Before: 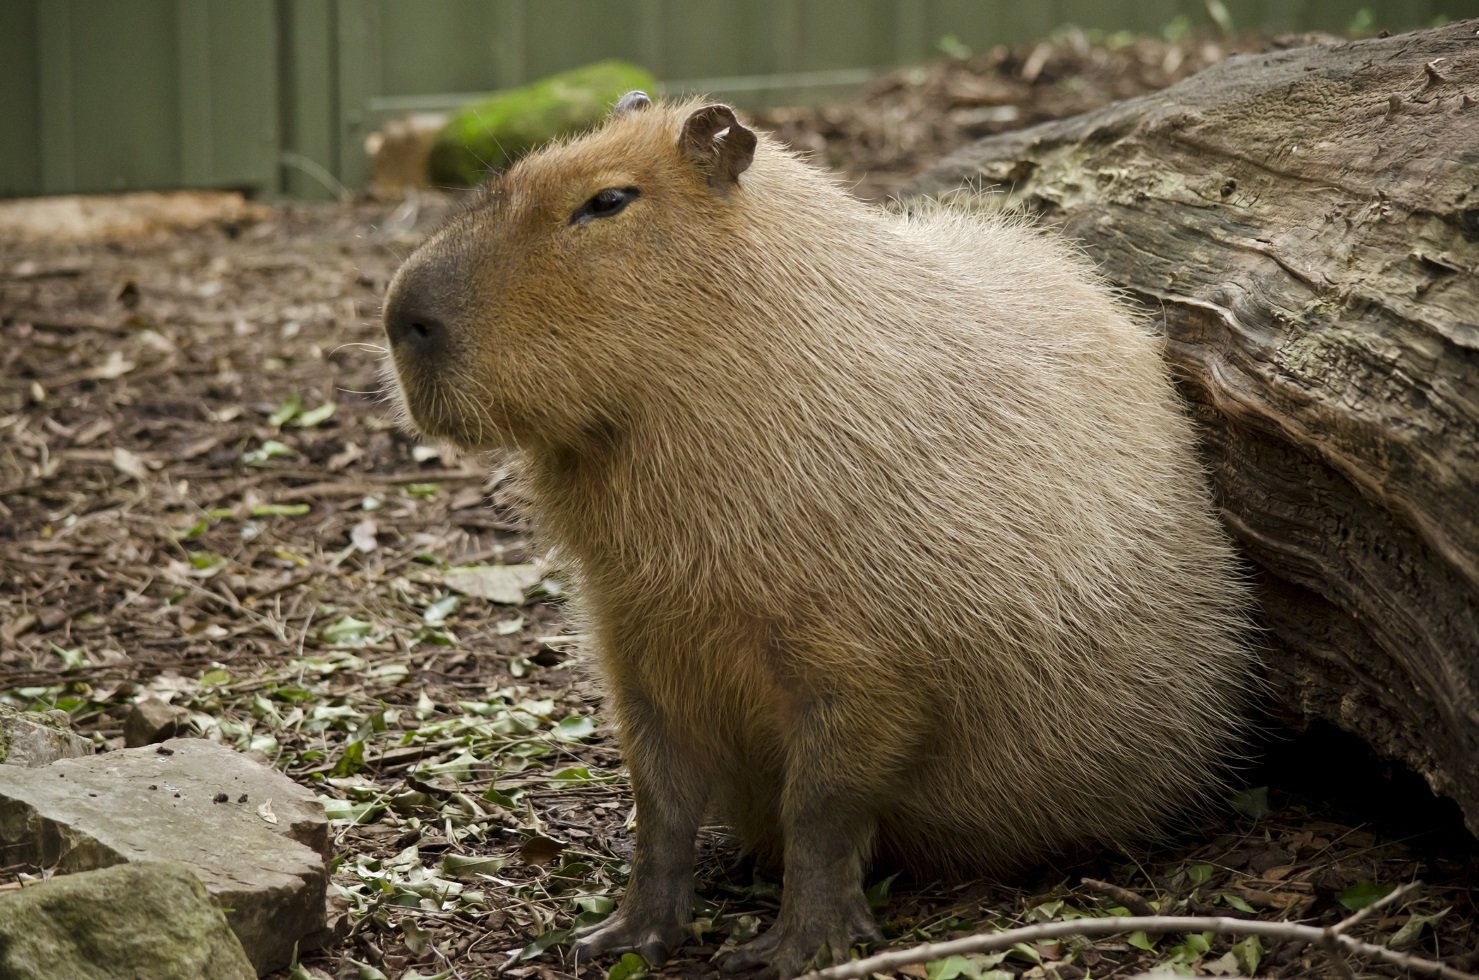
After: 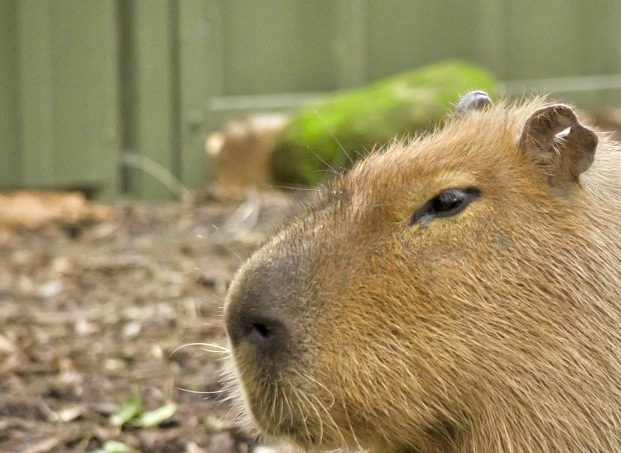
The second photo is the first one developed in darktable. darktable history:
crop and rotate: left 10.817%, top 0.062%, right 47.194%, bottom 53.626%
tone equalizer: -7 EV 0.15 EV, -6 EV 0.6 EV, -5 EV 1.15 EV, -4 EV 1.33 EV, -3 EV 1.15 EV, -2 EV 0.6 EV, -1 EV 0.15 EV, mask exposure compensation -0.5 EV
